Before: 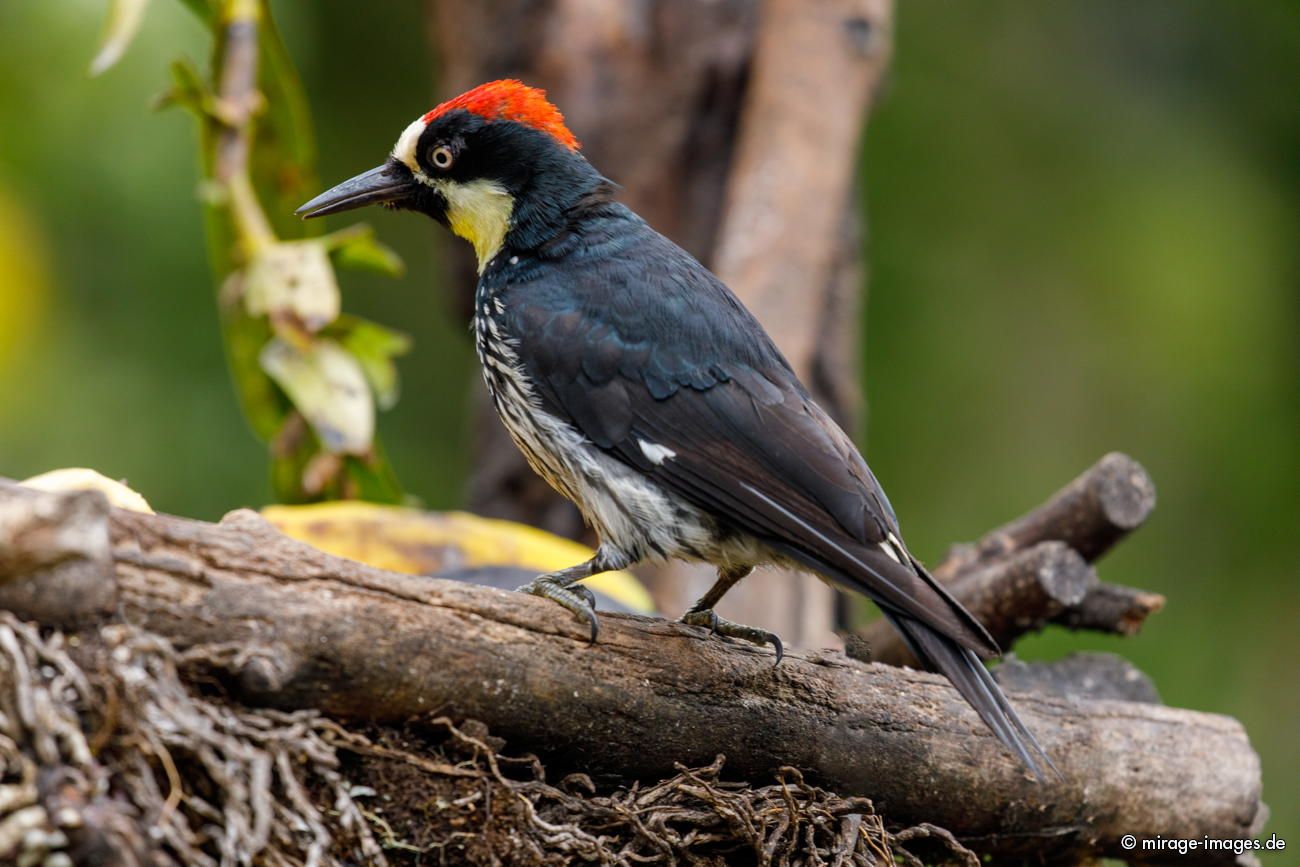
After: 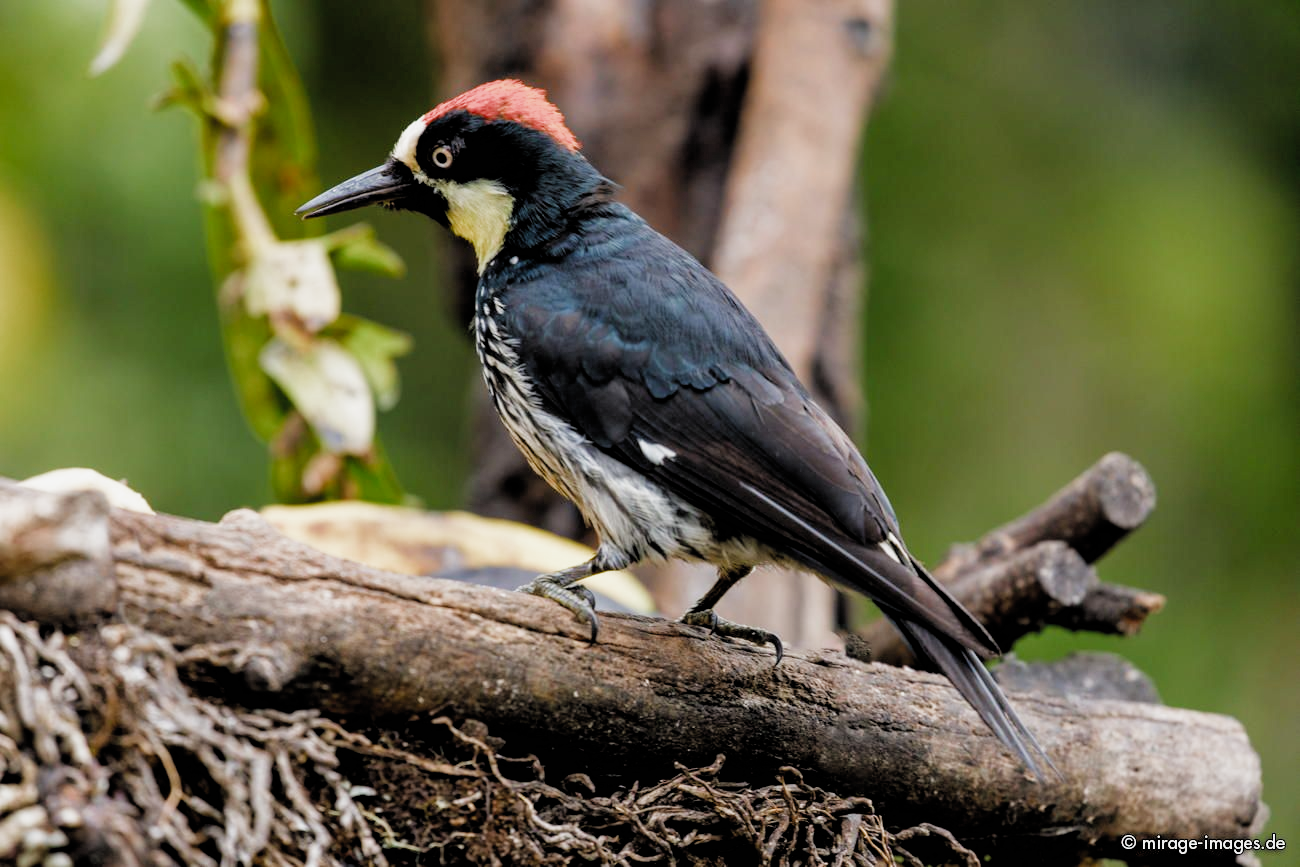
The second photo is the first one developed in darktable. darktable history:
exposure: black level correction 0.004, exposure 0.418 EV, compensate highlight preservation false
filmic rgb: black relative exposure -5.77 EV, white relative exposure 3.39 EV, hardness 3.68, color science v4 (2020)
